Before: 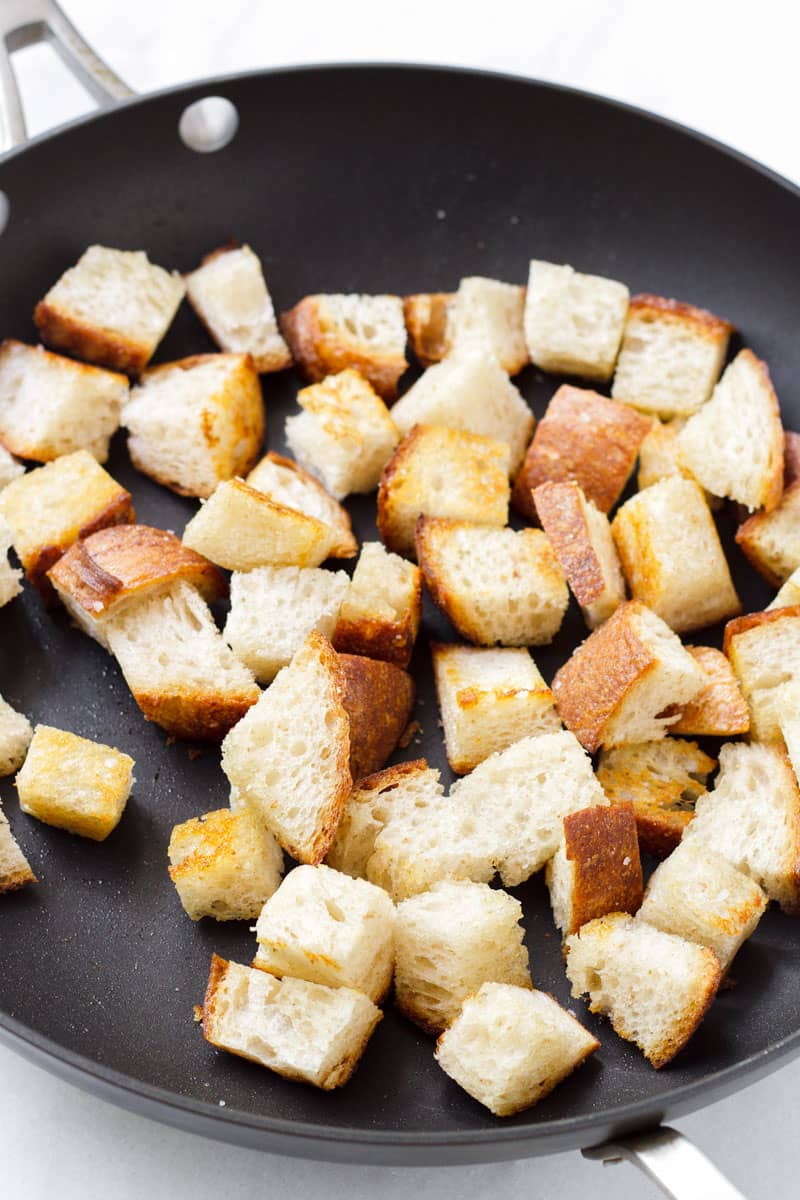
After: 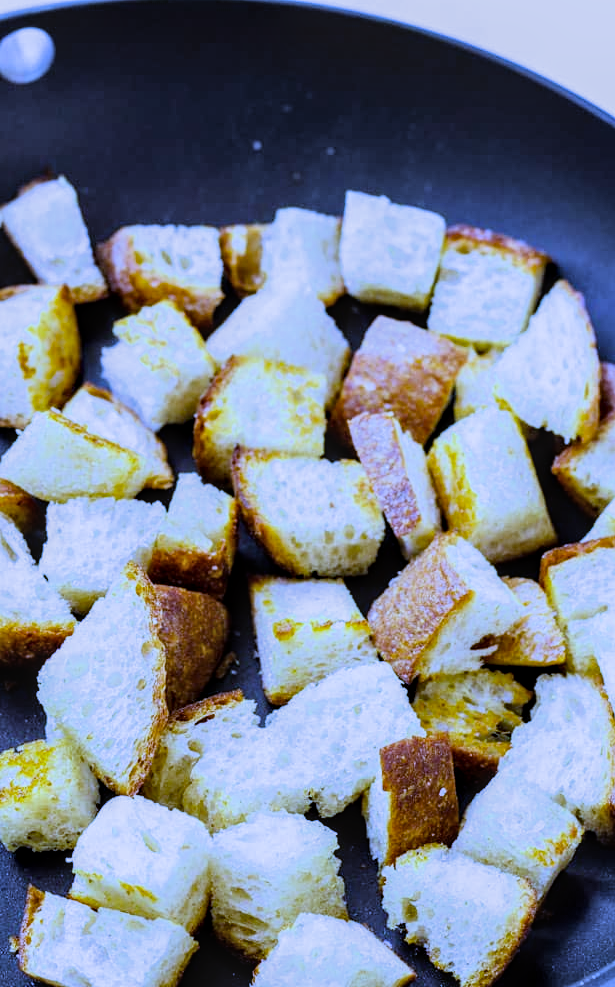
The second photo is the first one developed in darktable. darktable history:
filmic rgb: black relative exposure -8.07 EV, white relative exposure 3 EV, hardness 5.35, contrast 1.25
crop: left 23.095%, top 5.827%, bottom 11.854%
white balance: red 0.766, blue 1.537
local contrast: detail 130%
color balance rgb: perceptual saturation grading › global saturation 20%, global vibrance 20%
